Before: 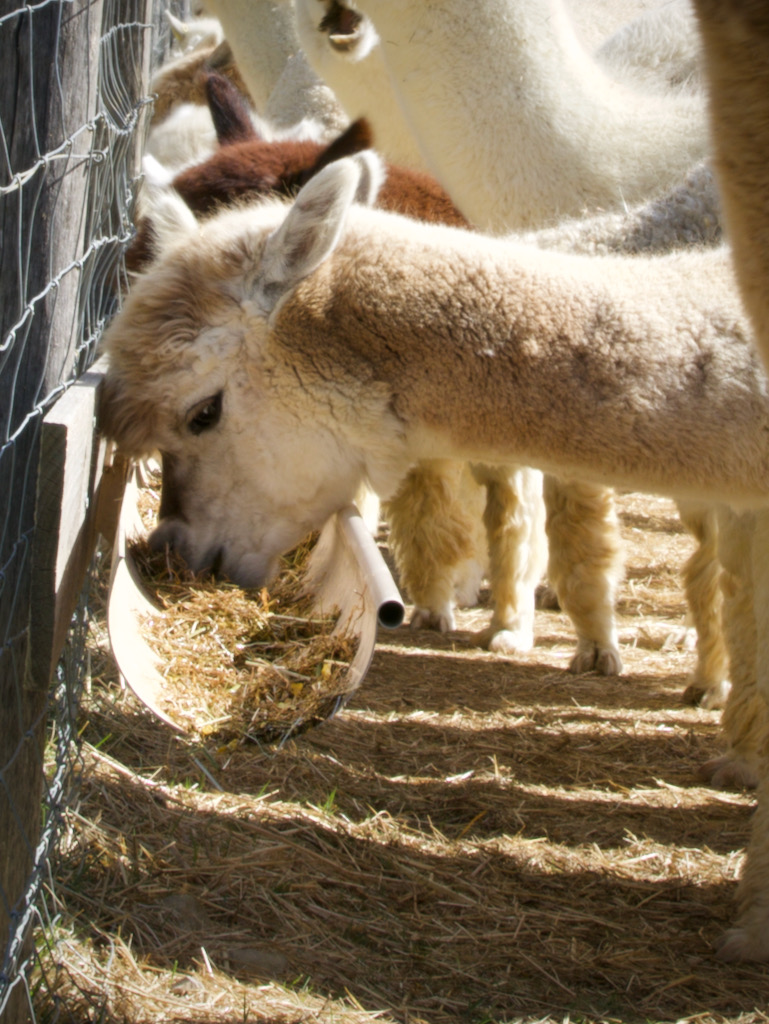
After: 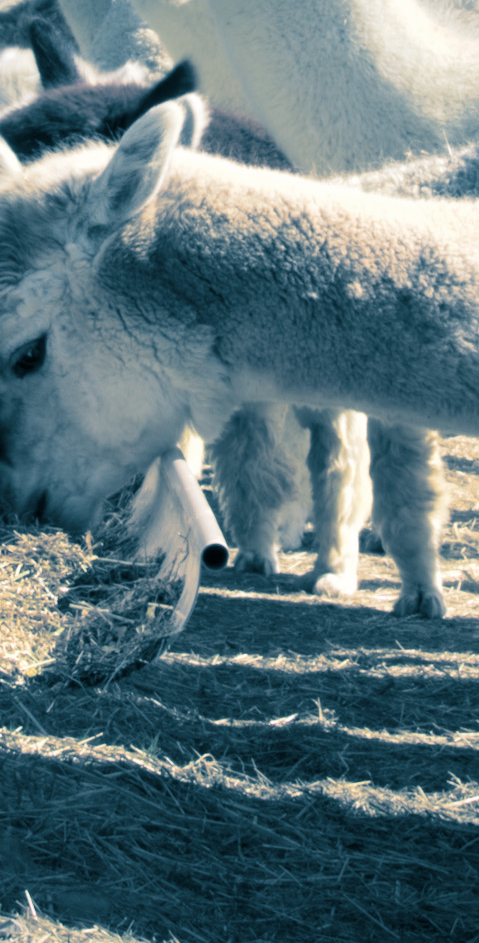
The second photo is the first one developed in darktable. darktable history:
crop and rotate: left 22.918%, top 5.629%, right 14.711%, bottom 2.247%
split-toning: shadows › hue 212.4°, balance -70
